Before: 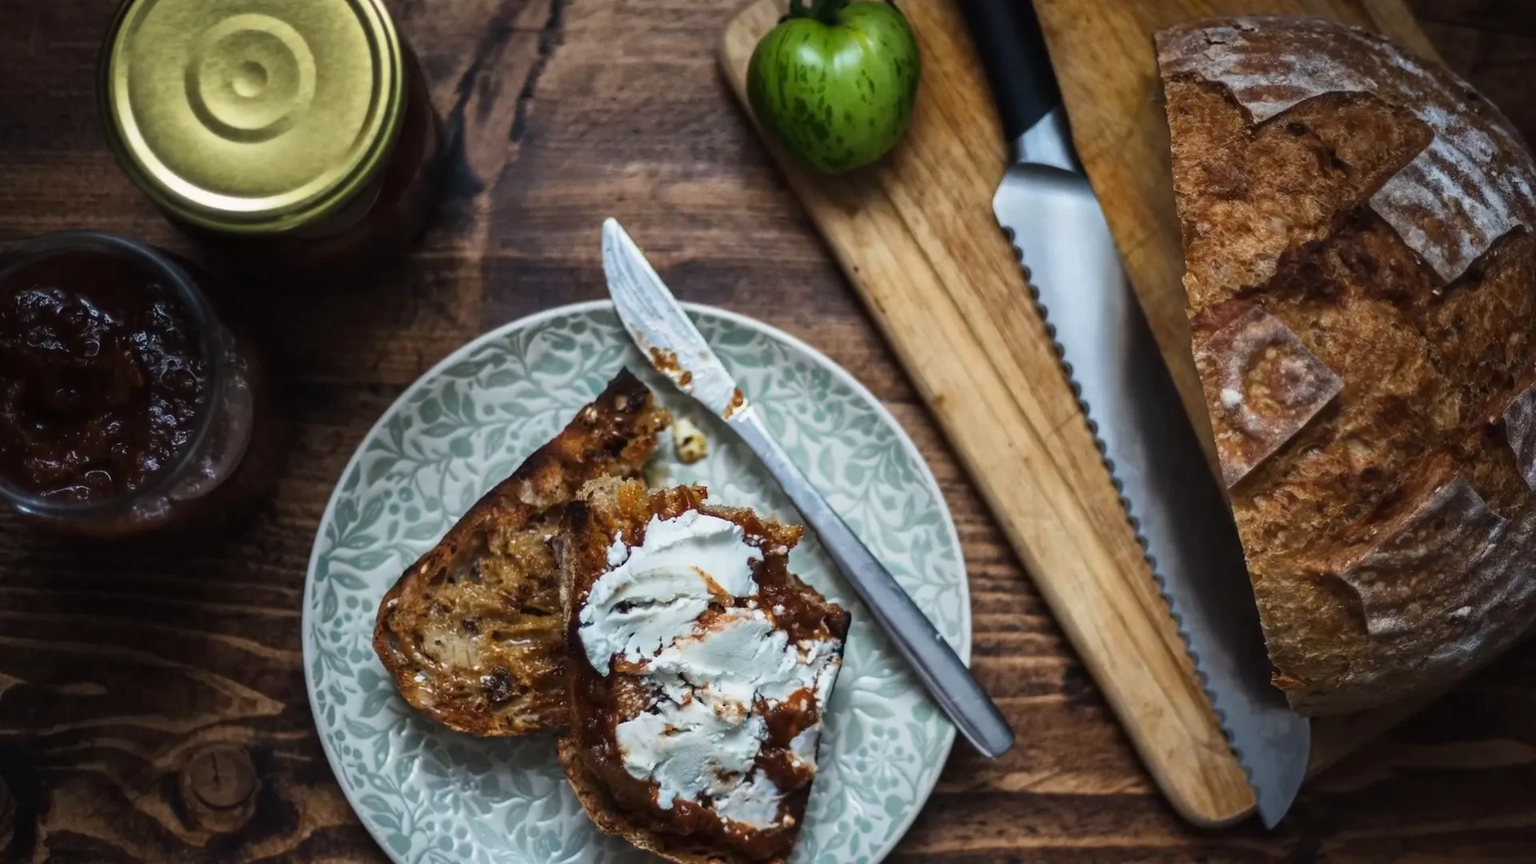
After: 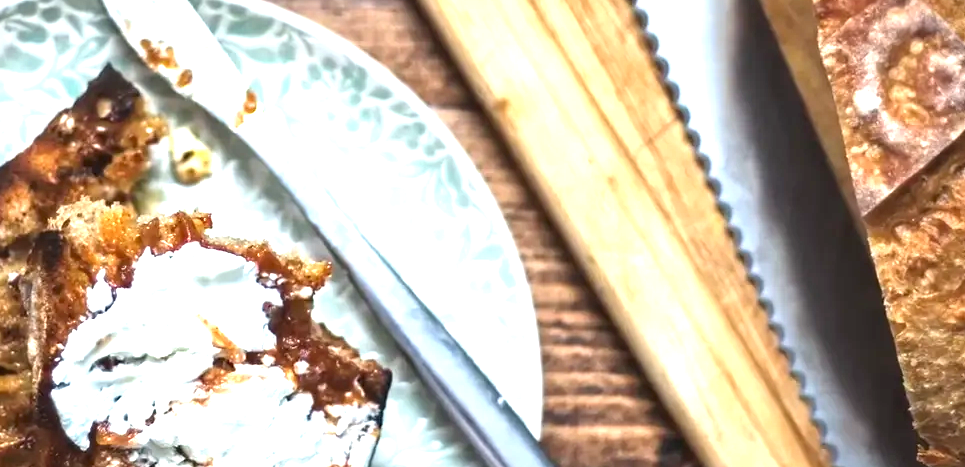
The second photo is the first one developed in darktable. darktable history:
crop: left 35.03%, top 36.625%, right 14.663%, bottom 20.057%
exposure: black level correction 0, exposure 1.7 EV, compensate exposure bias true, compensate highlight preservation false
